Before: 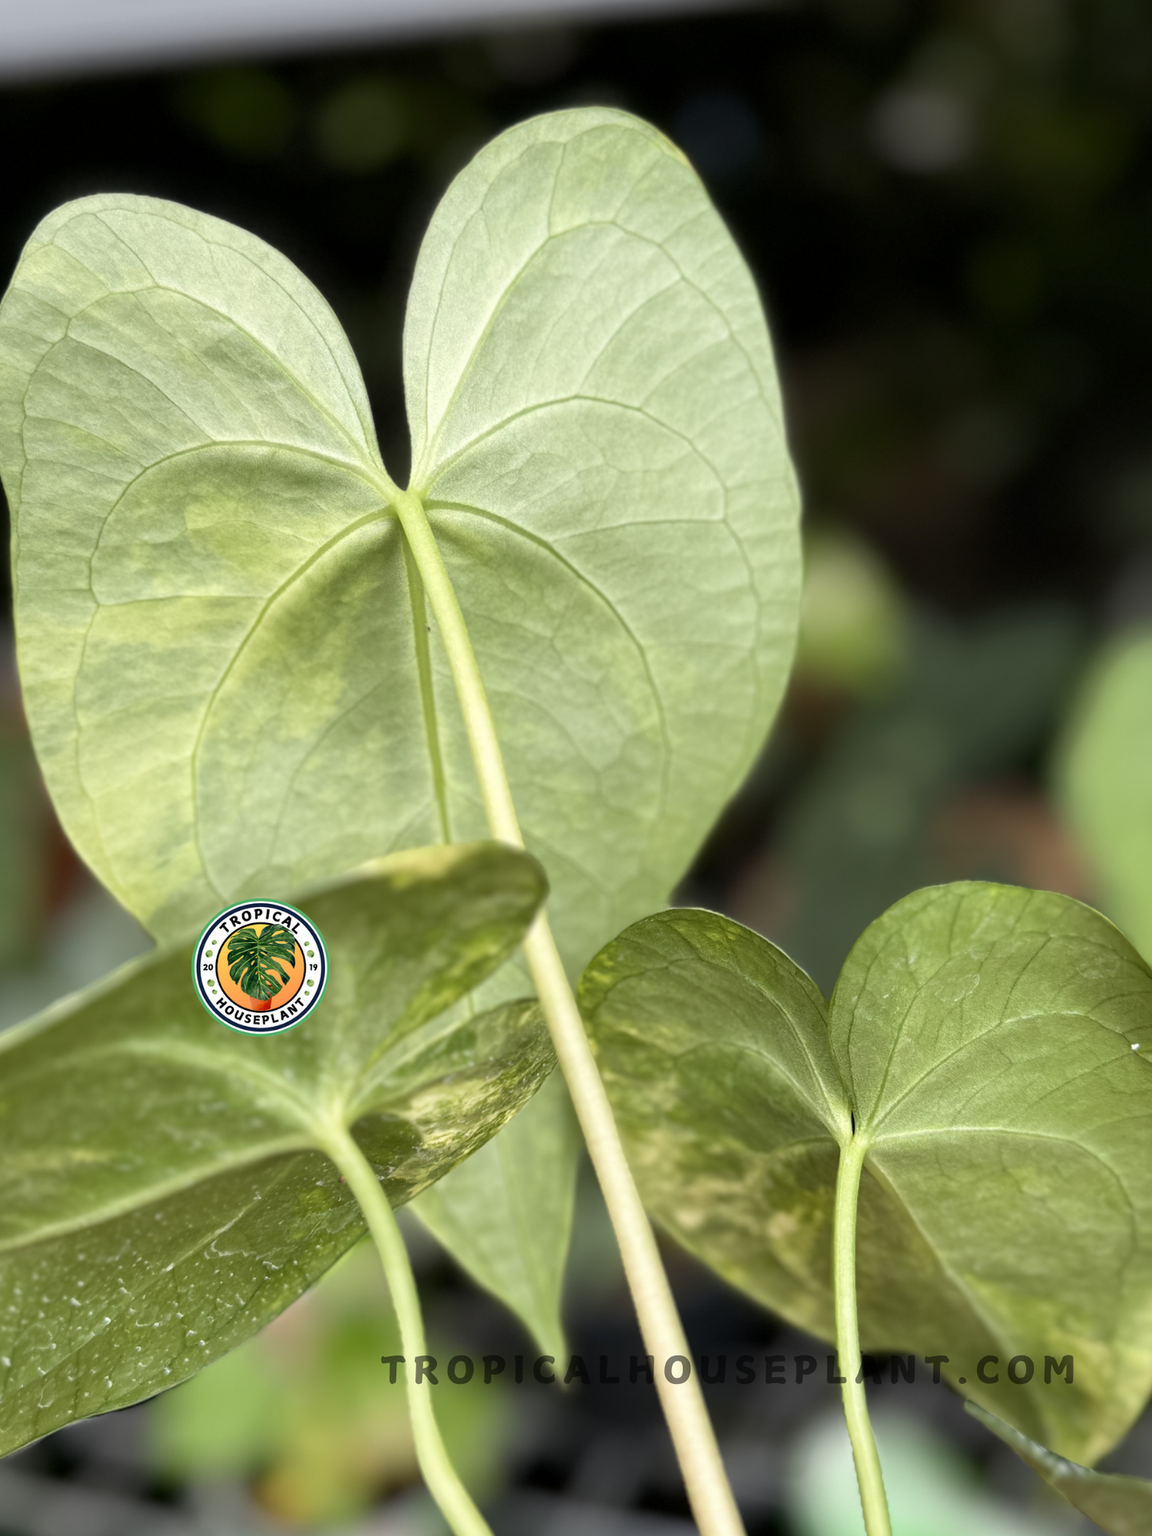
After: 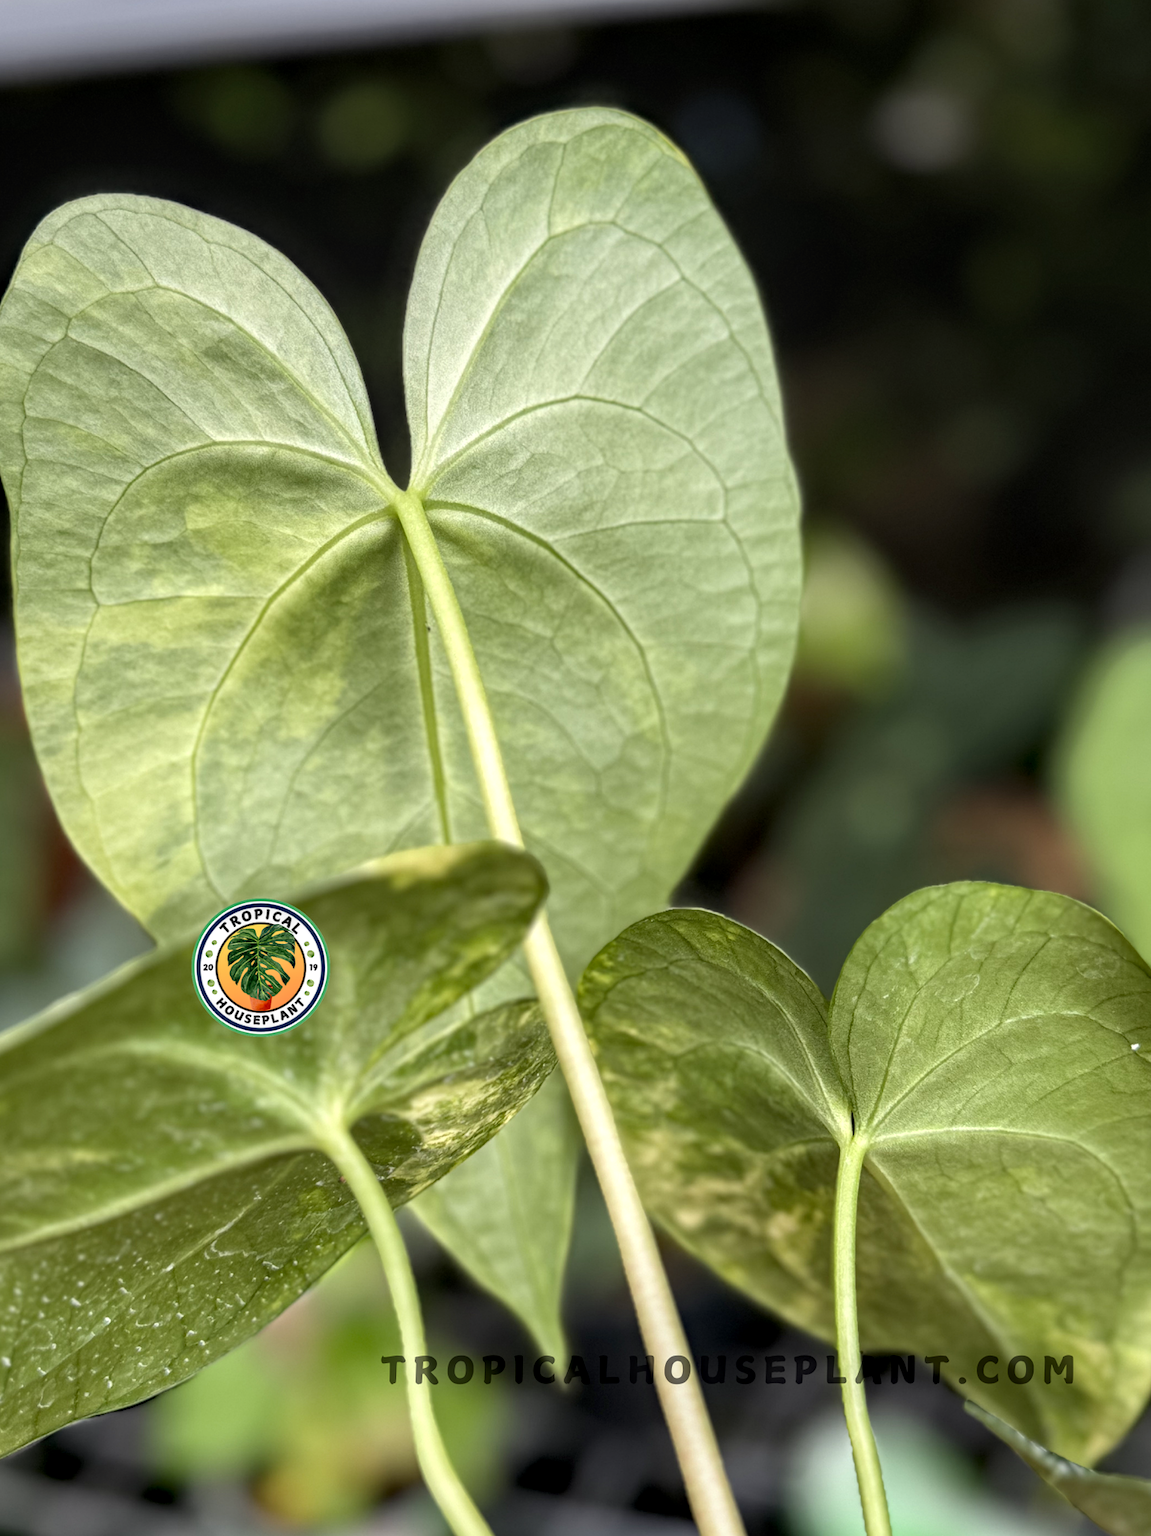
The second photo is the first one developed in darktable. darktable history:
local contrast: detail 130%
haze removal: compatibility mode true, adaptive false
